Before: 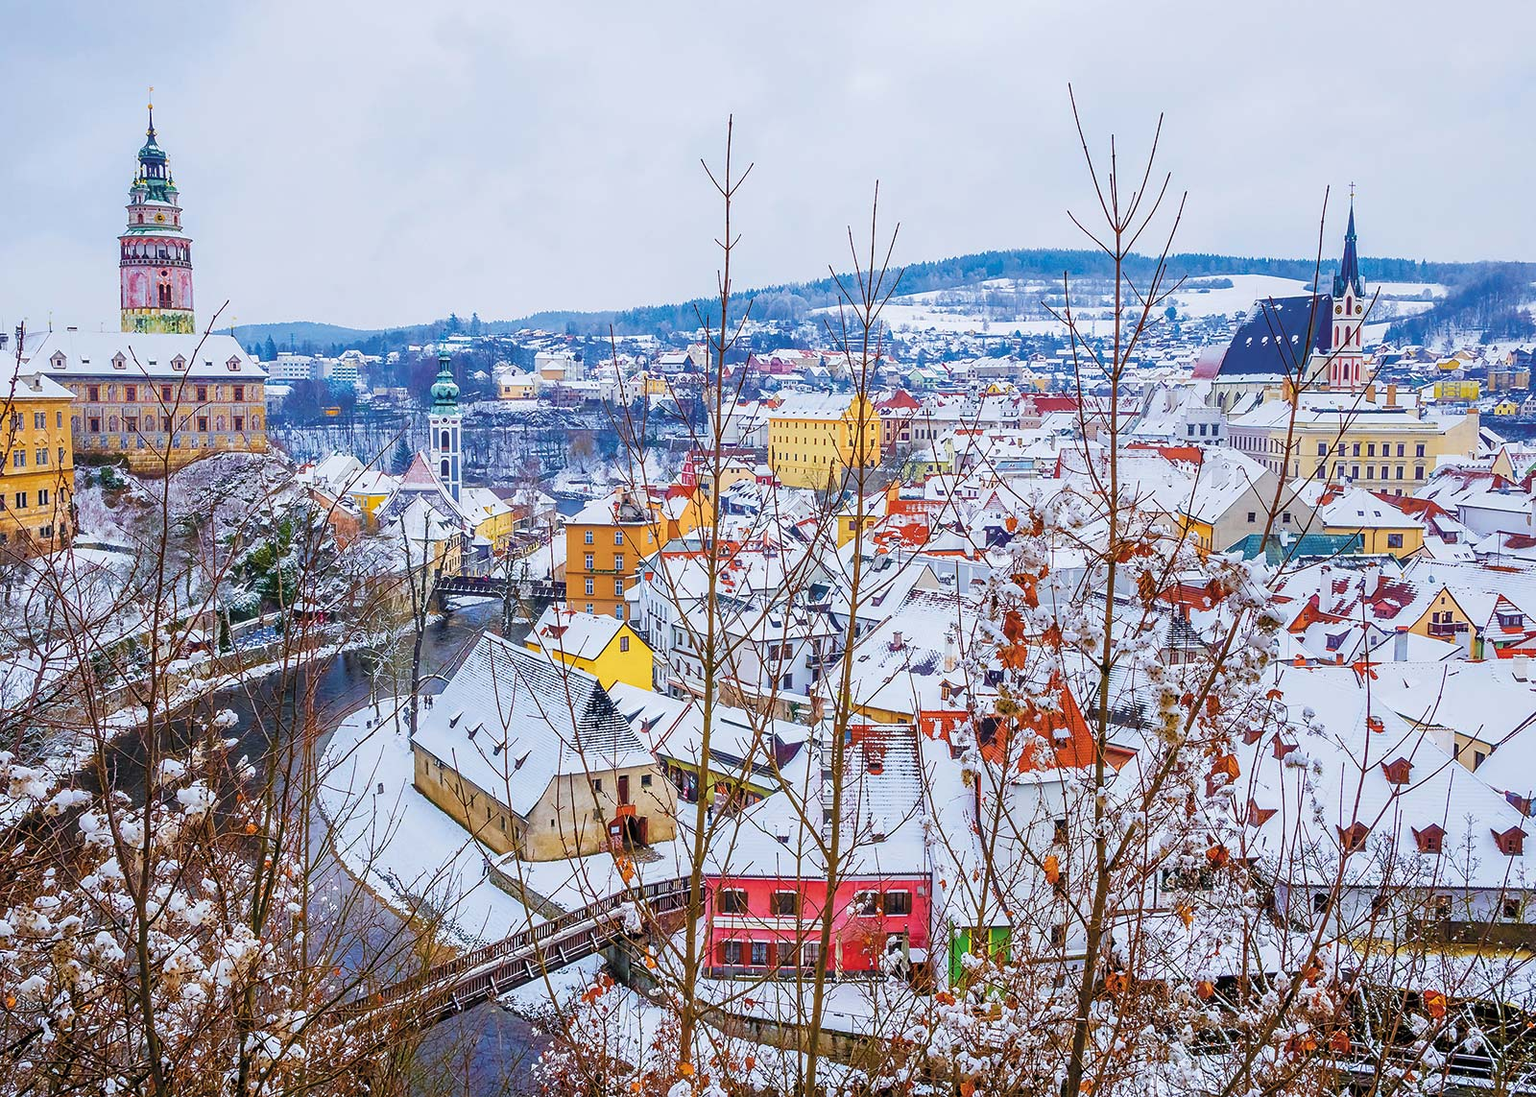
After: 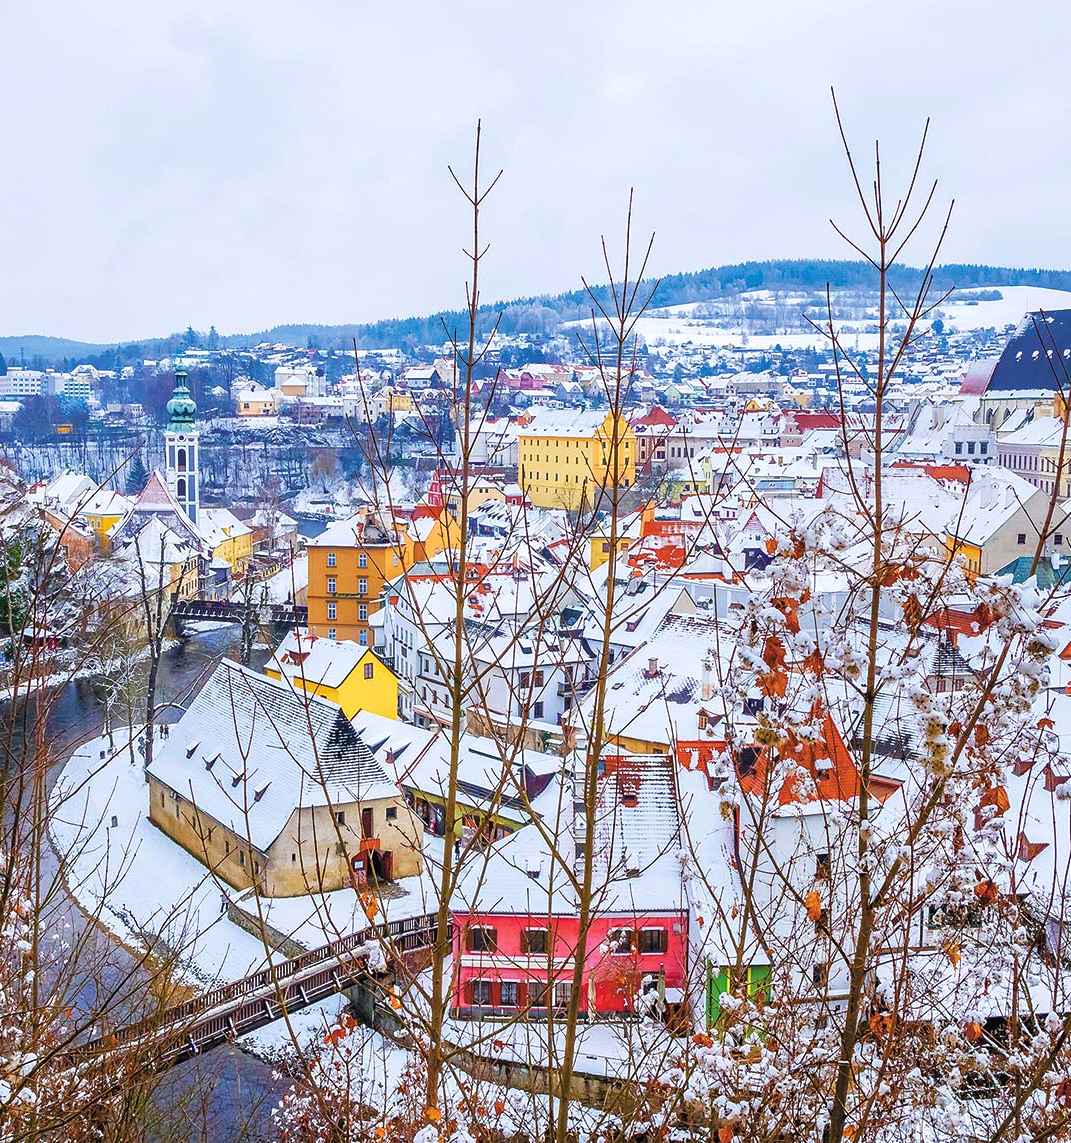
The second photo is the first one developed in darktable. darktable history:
exposure: exposure 0.201 EV, compensate highlight preservation false
crop and rotate: left 17.654%, right 15.391%
